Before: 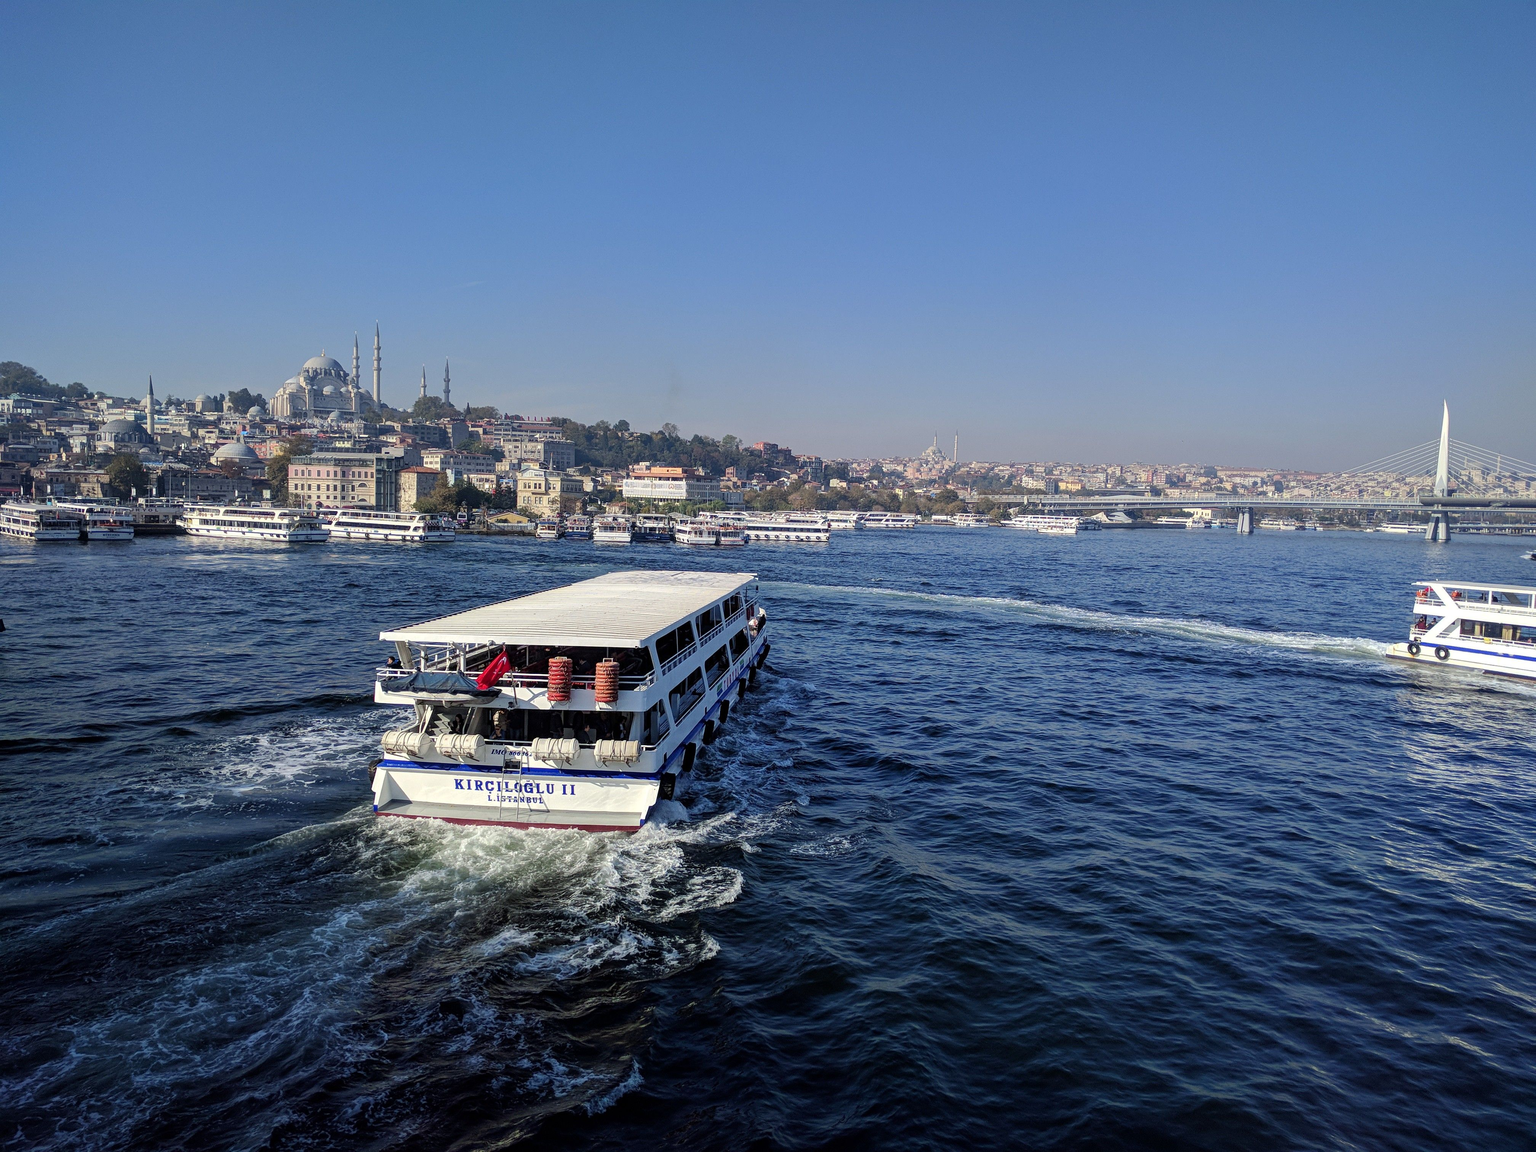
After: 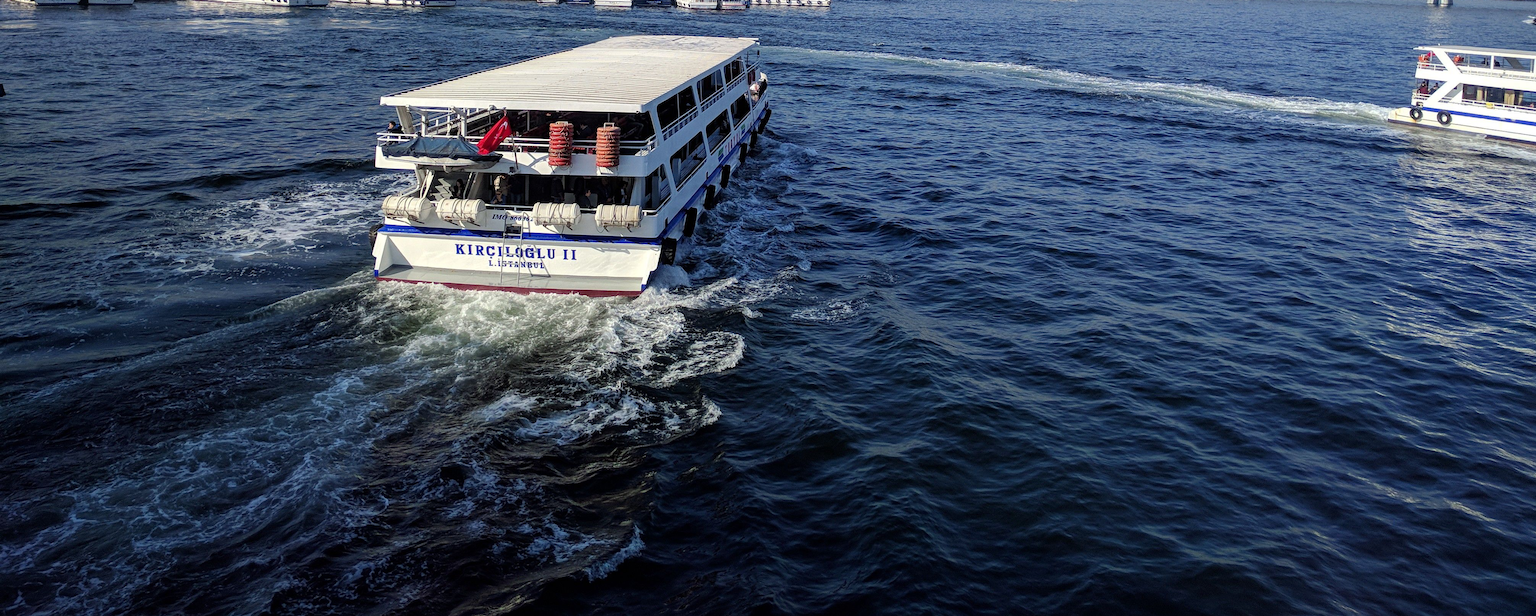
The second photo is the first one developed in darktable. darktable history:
crop and rotate: top 46.503%, right 0.11%
